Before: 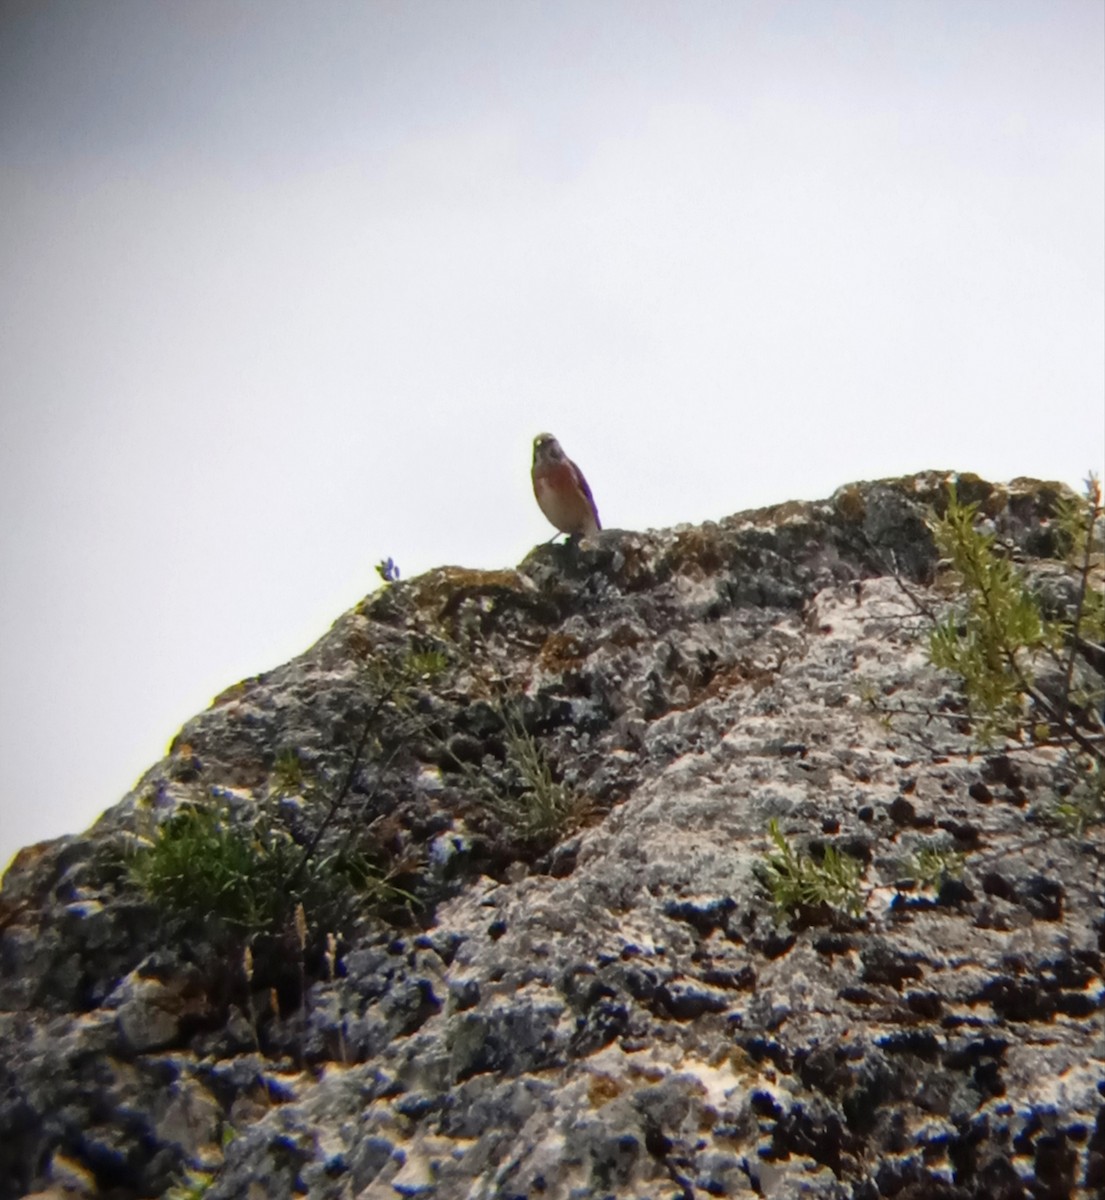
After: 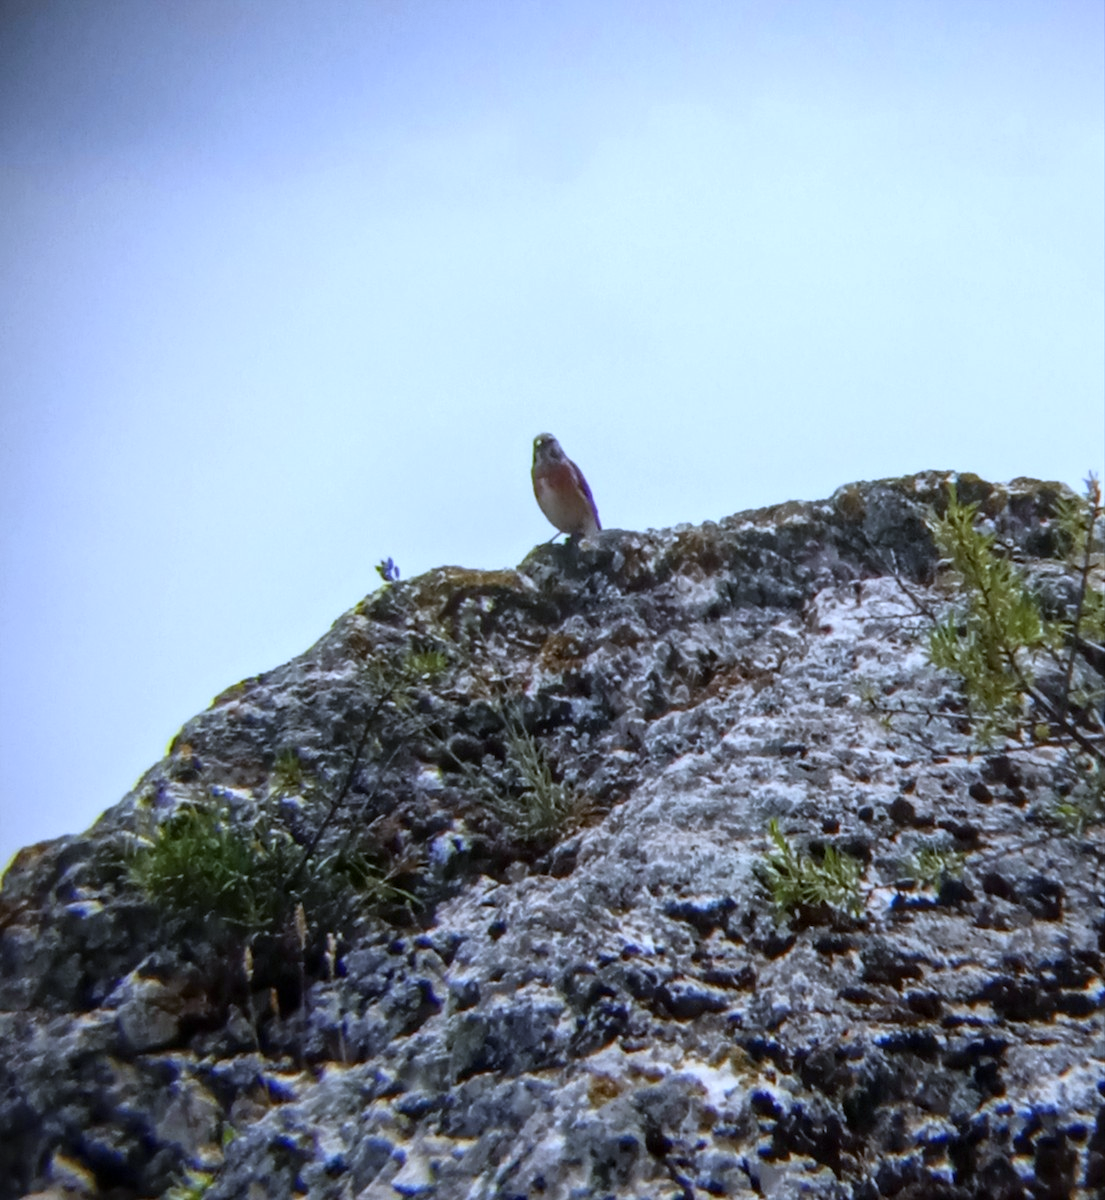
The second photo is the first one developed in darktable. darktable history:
white balance: red 0.871, blue 1.249
local contrast: on, module defaults
